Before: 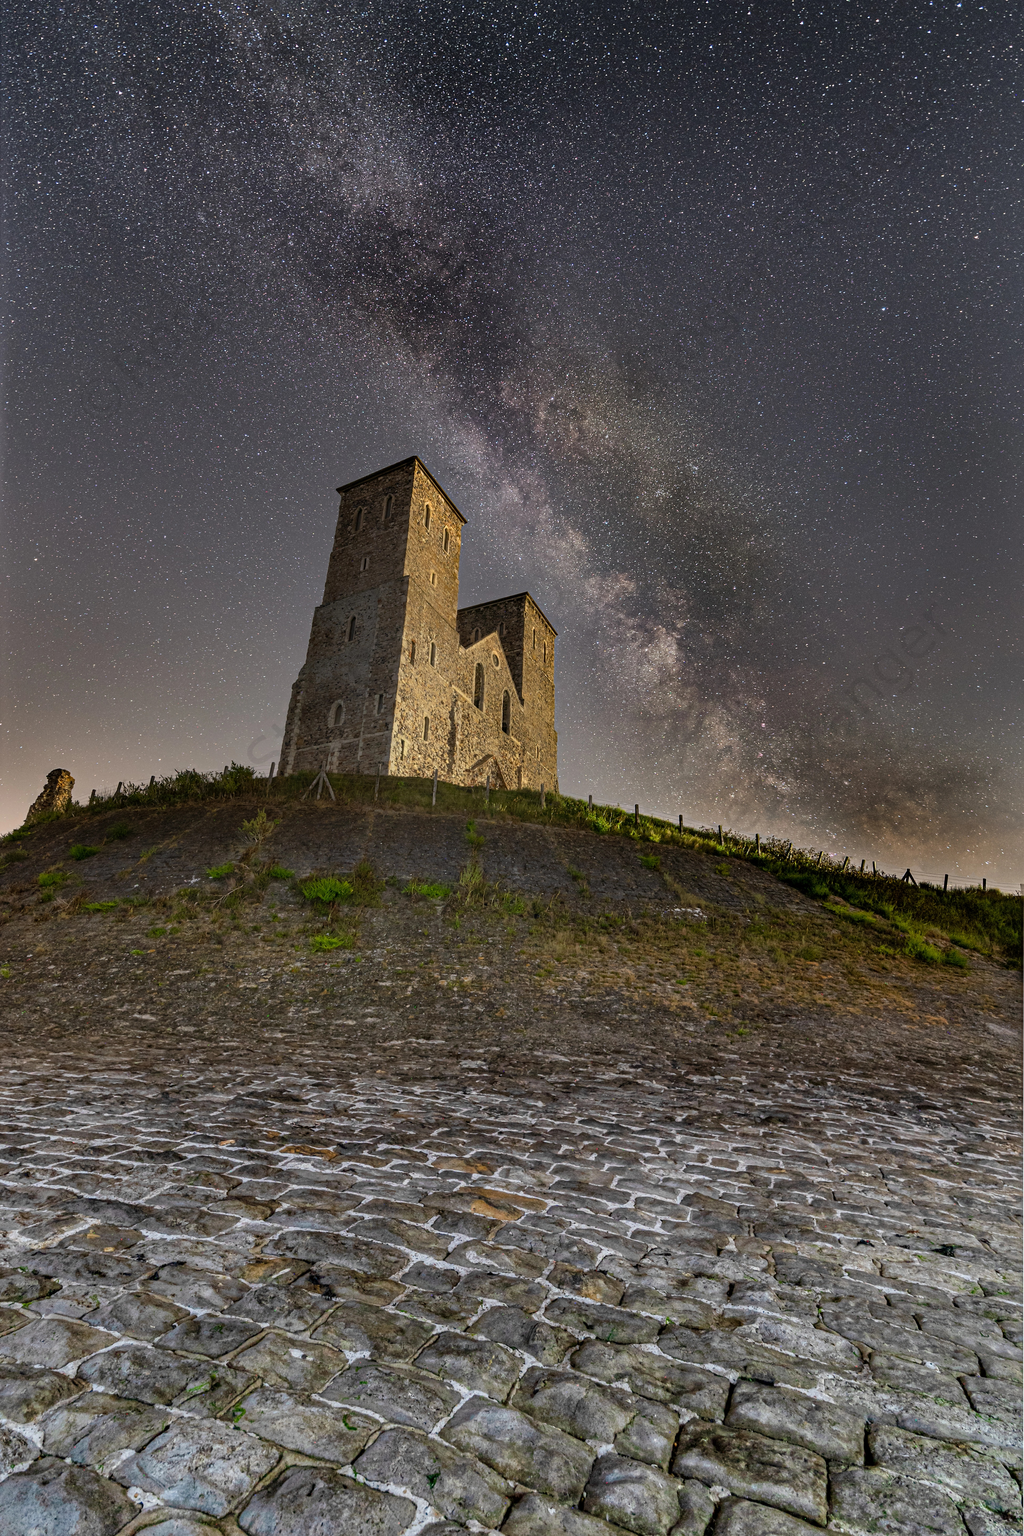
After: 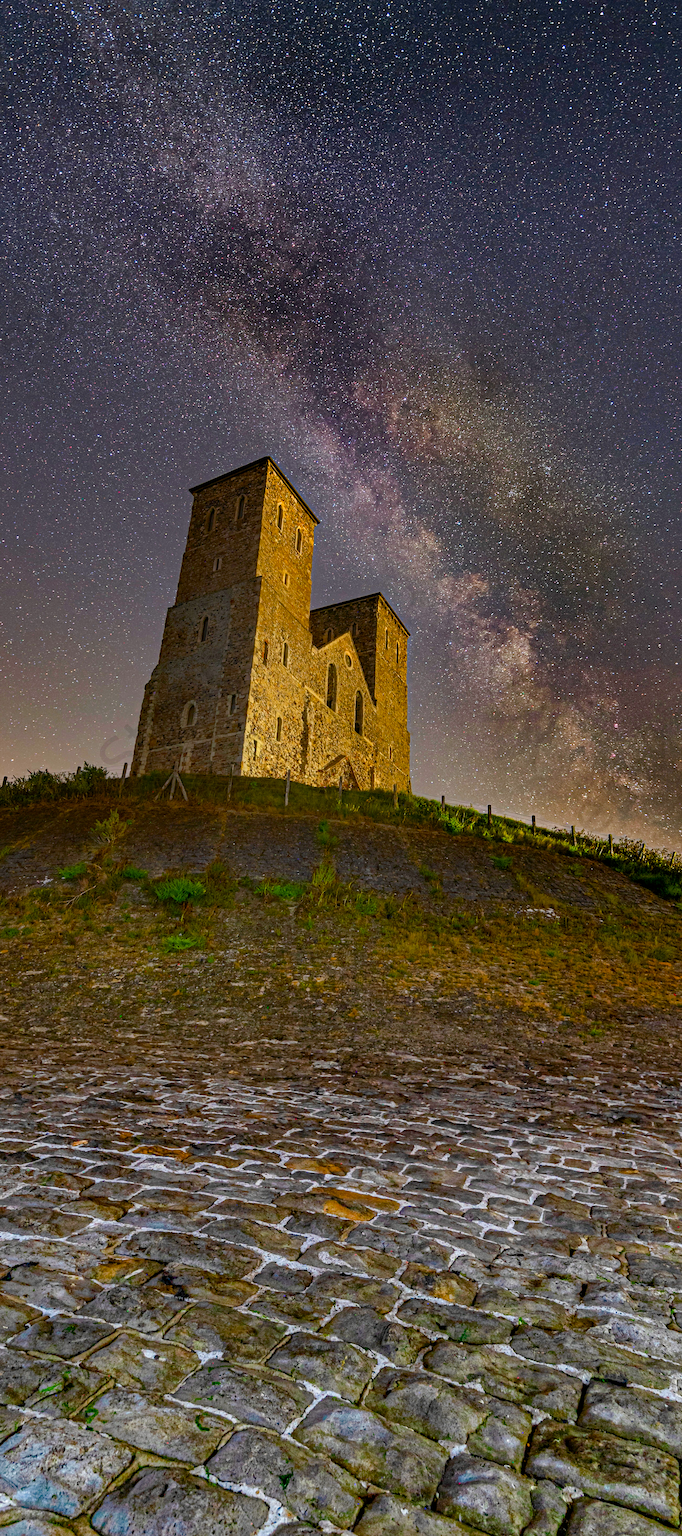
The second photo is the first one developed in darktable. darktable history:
crop and rotate: left 14.436%, right 18.898%
contrast brightness saturation: brightness -0.02, saturation 0.35
haze removal: strength 0.29, distance 0.25, compatibility mode true, adaptive false
color balance rgb: perceptual saturation grading › global saturation 35%, perceptual saturation grading › highlights -30%, perceptual saturation grading › shadows 35%, perceptual brilliance grading › global brilliance 3%, perceptual brilliance grading › highlights -3%, perceptual brilliance grading › shadows 3%
